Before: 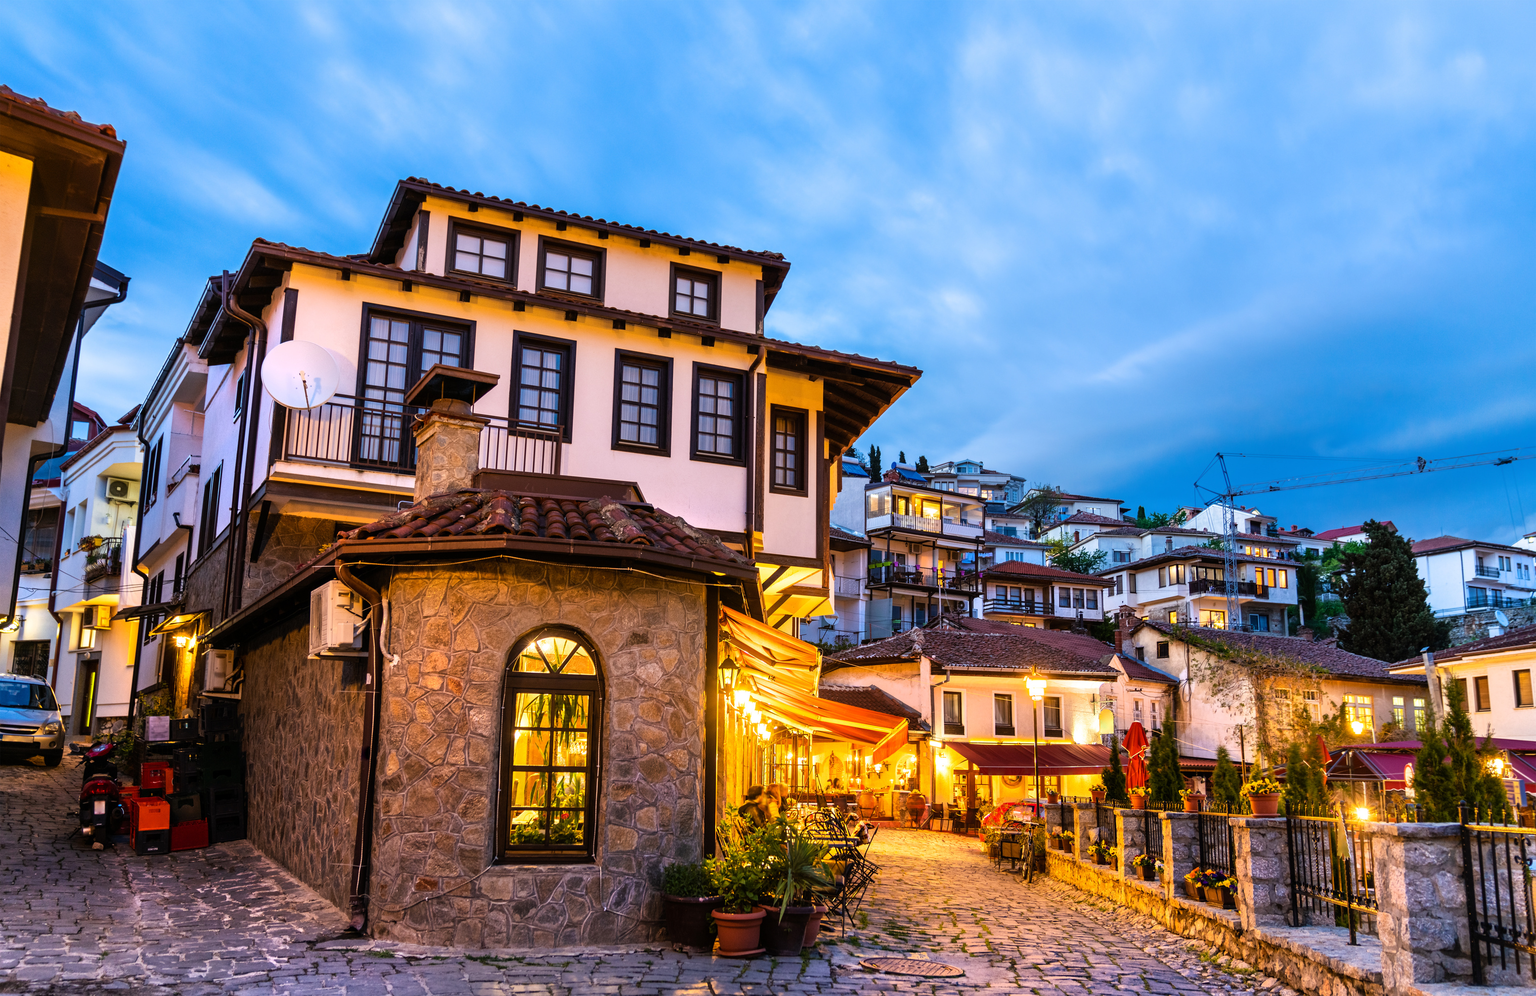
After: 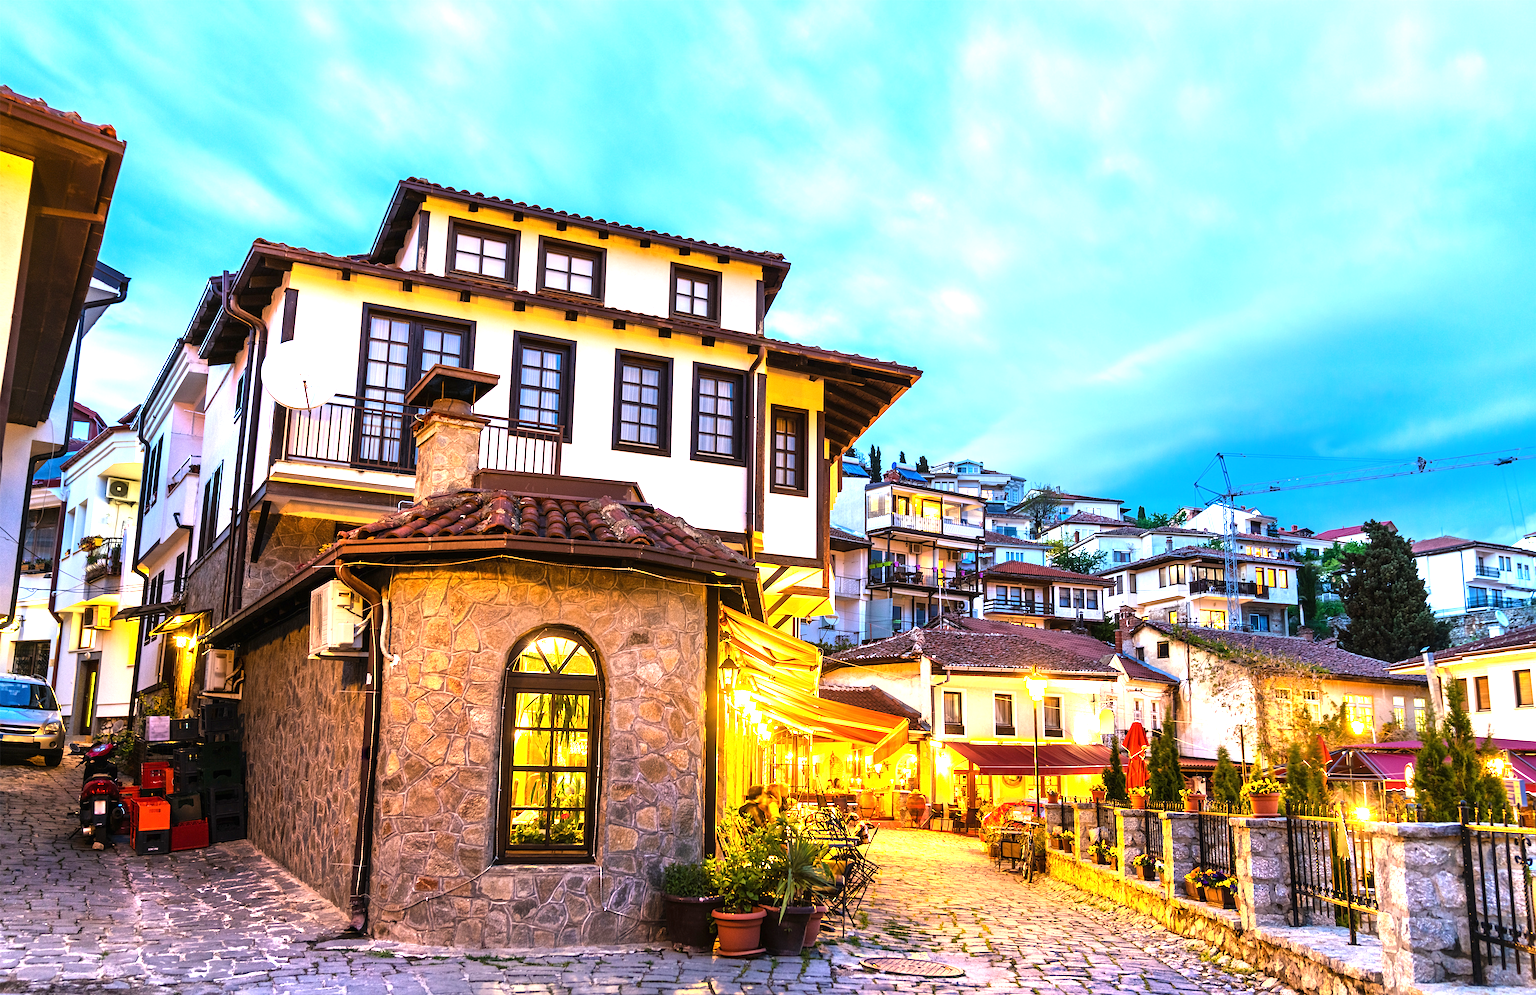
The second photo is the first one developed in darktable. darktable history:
sharpen: amount 0.205
exposure: black level correction 0, exposure 1.171 EV, compensate highlight preservation false
